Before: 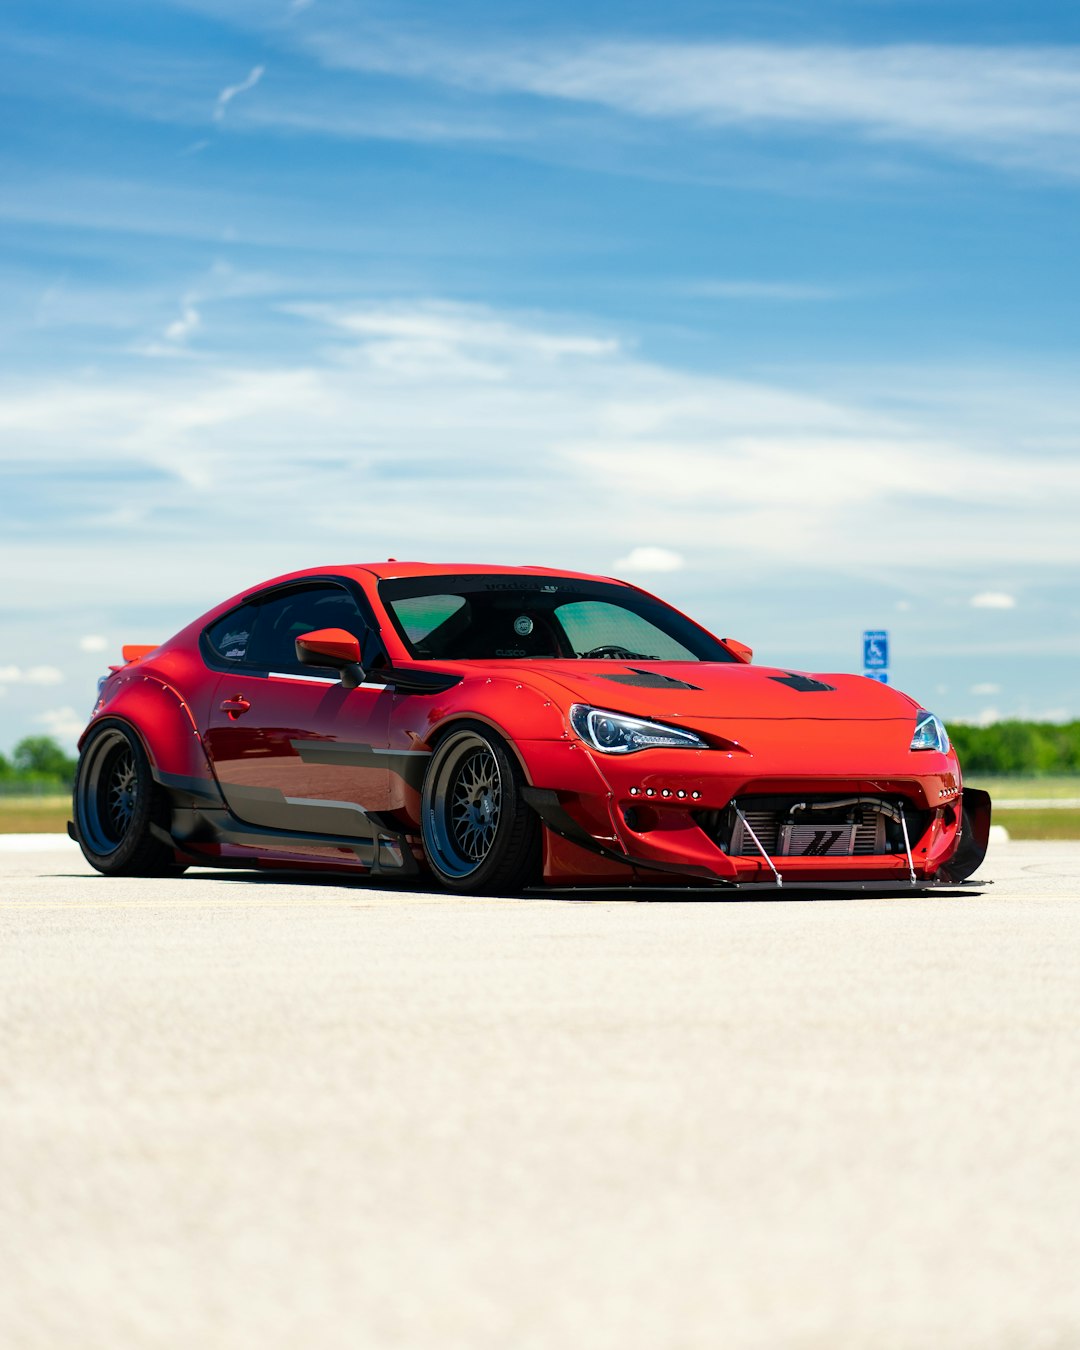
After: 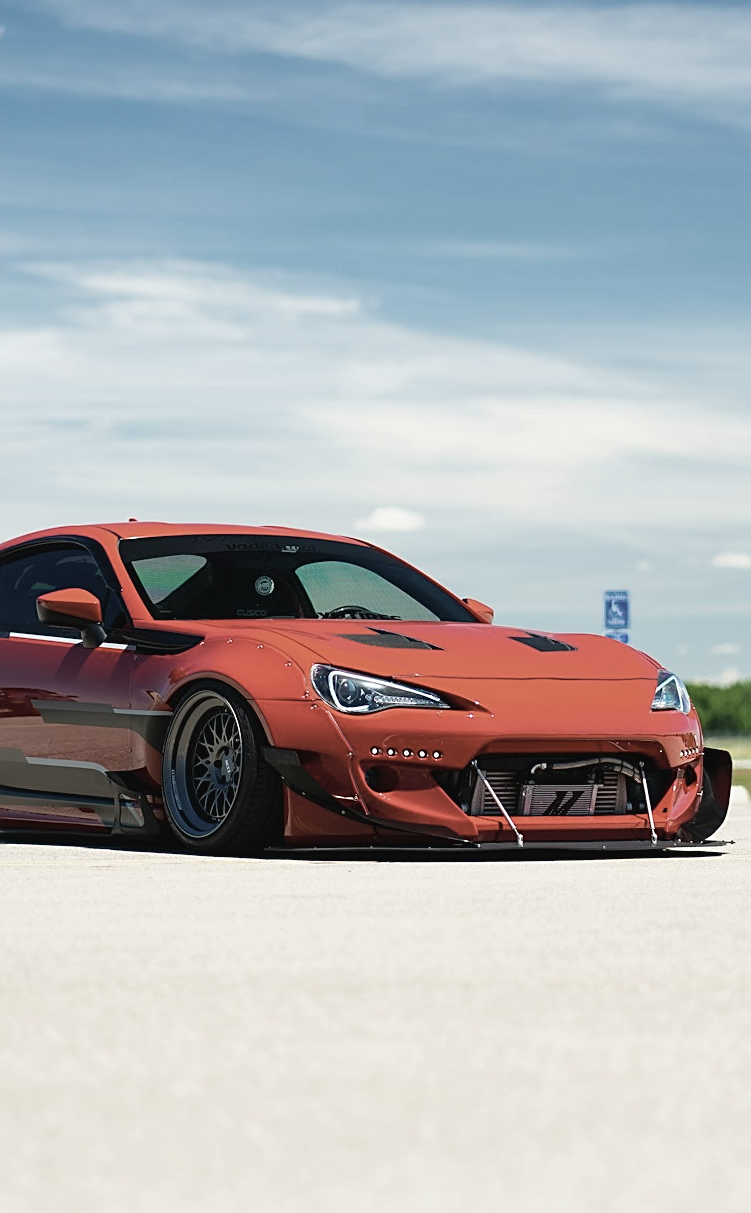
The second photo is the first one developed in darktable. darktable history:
sharpen: on, module defaults
crop and rotate: left 24.014%, top 3.03%, right 6.37%, bottom 7.097%
contrast brightness saturation: contrast -0.055, saturation -0.407
